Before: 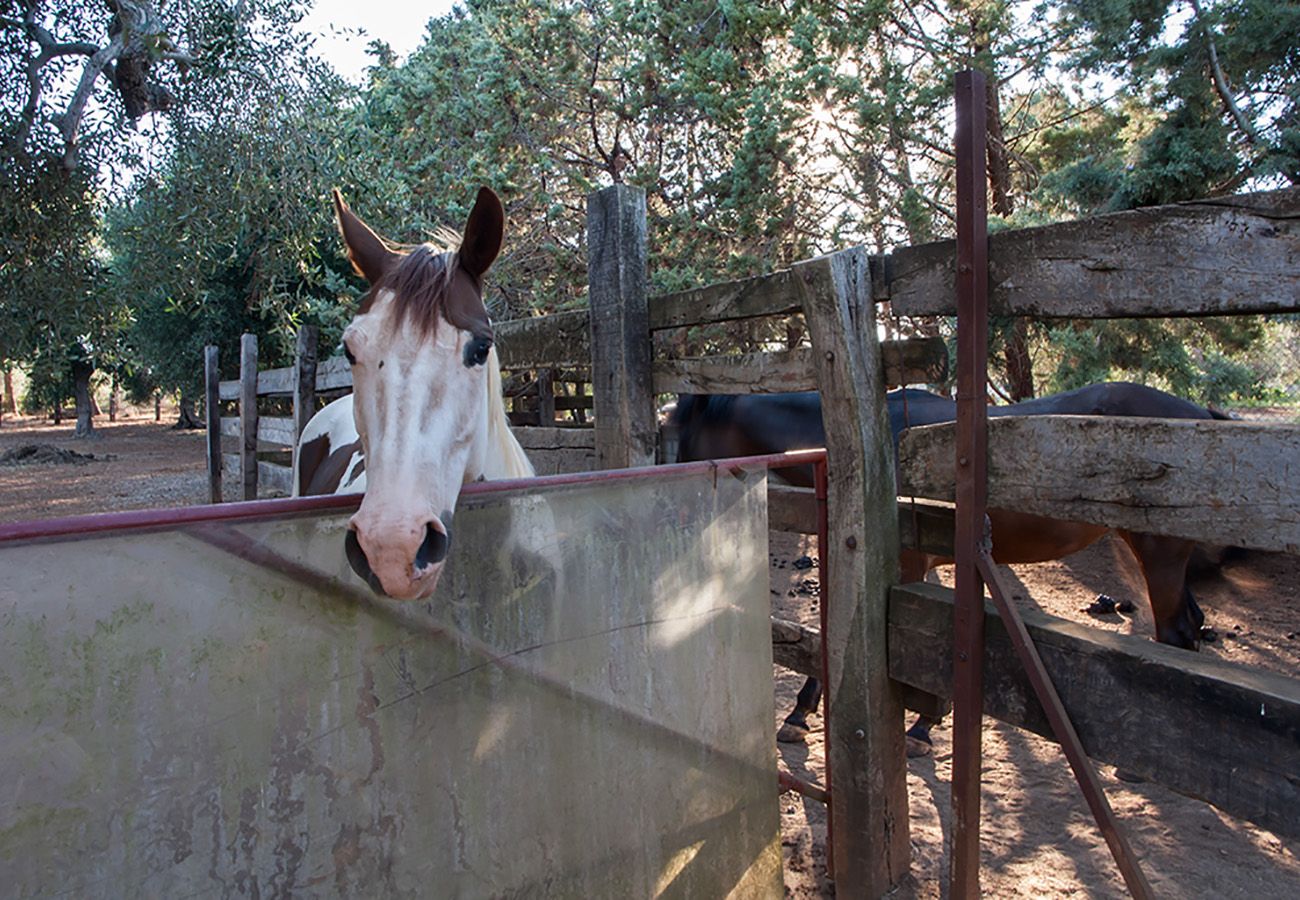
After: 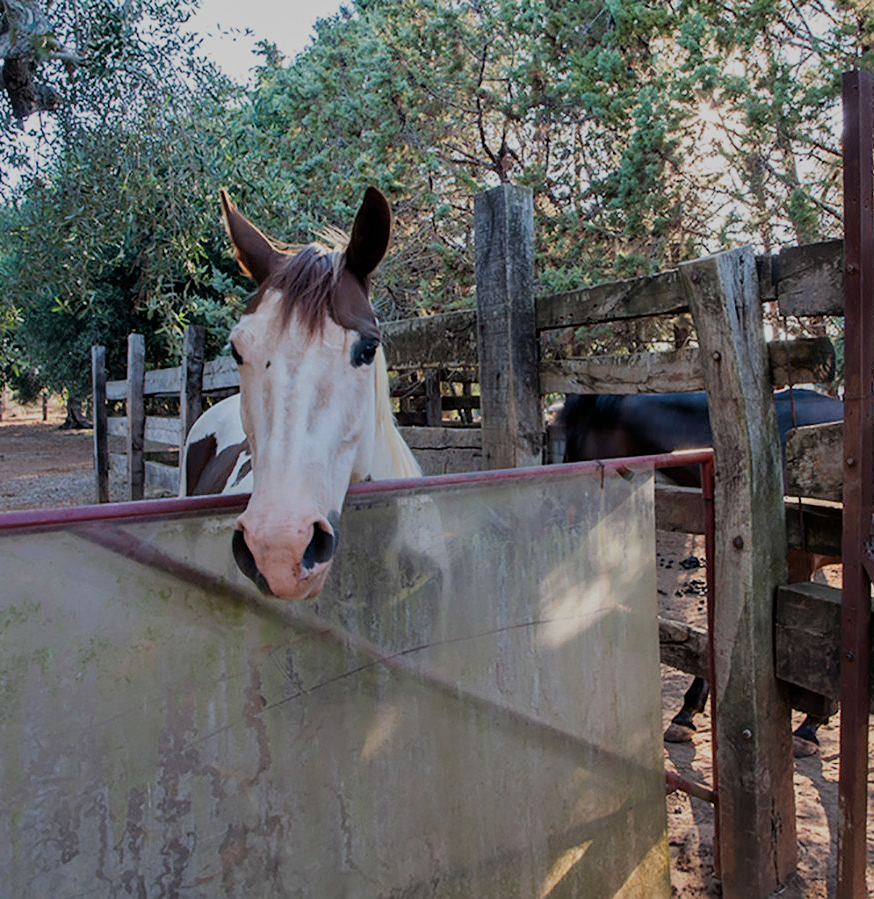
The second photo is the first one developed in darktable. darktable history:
contrast brightness saturation: contrast 0.04, saturation 0.161
crop and rotate: left 8.729%, right 23.972%
shadows and highlights: shadows 32.67, highlights -47.06, compress 49.63%, soften with gaussian
tone curve: curves: ch0 [(0, 0) (0.265, 0.253) (0.732, 0.751) (1, 1)], preserve colors none
filmic rgb: black relative exposure -6.55 EV, white relative exposure 4.74 EV, hardness 3.14, contrast 0.799
